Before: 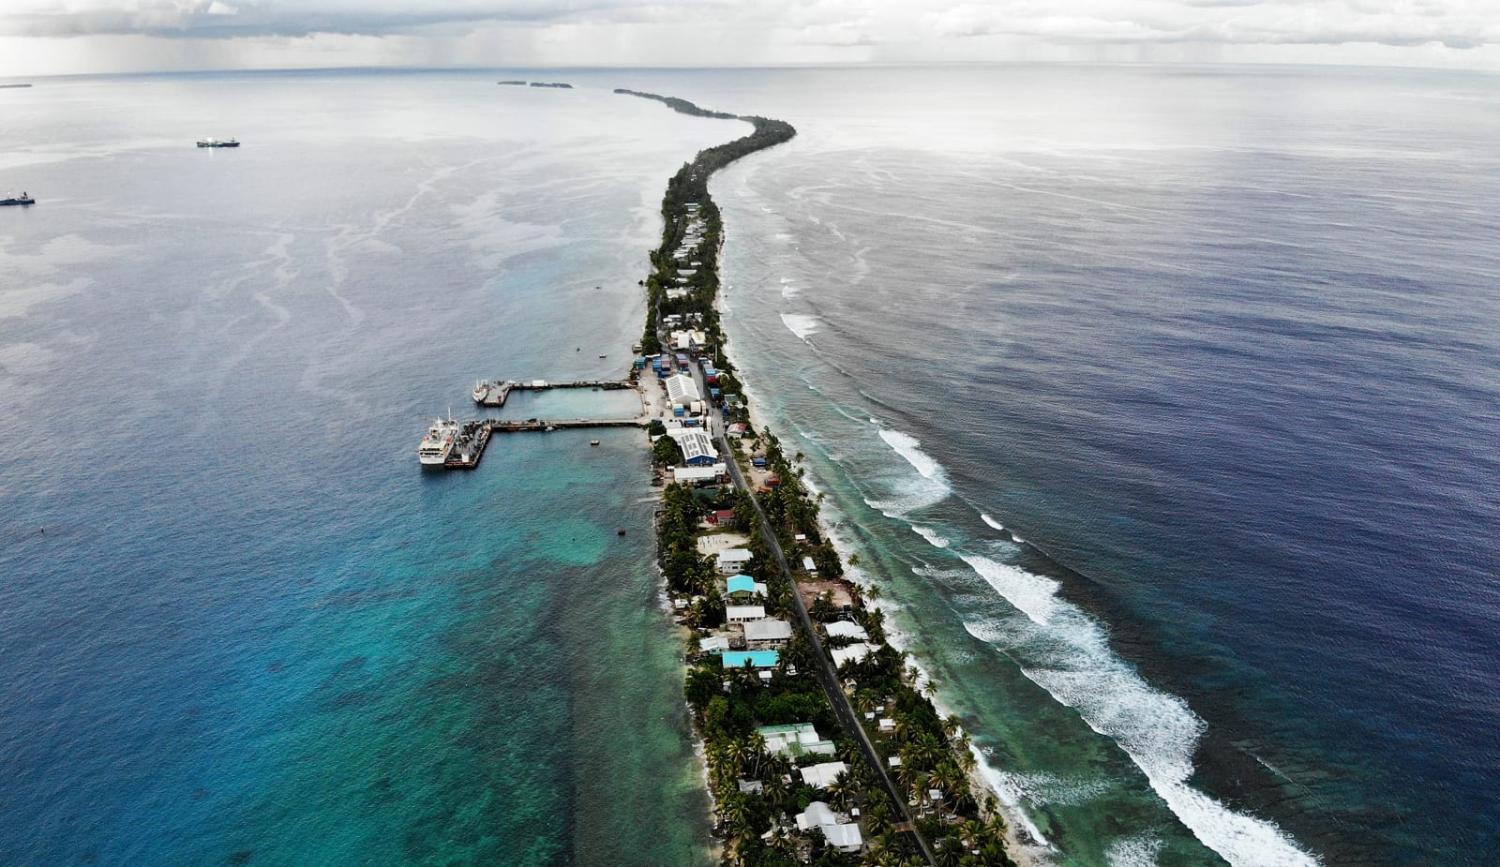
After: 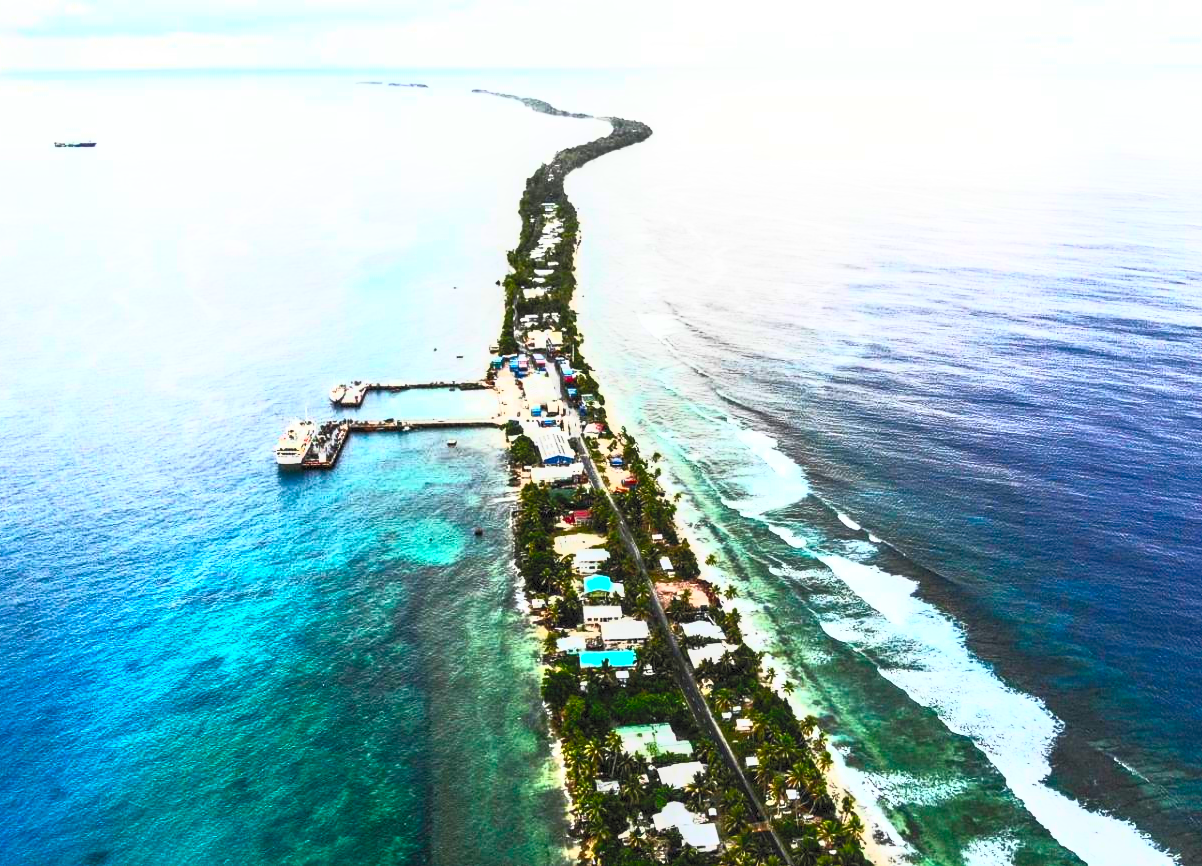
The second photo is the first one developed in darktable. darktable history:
contrast brightness saturation: contrast 0.994, brightness 0.981, saturation 0.992
local contrast: on, module defaults
crop and rotate: left 9.572%, right 10.247%
